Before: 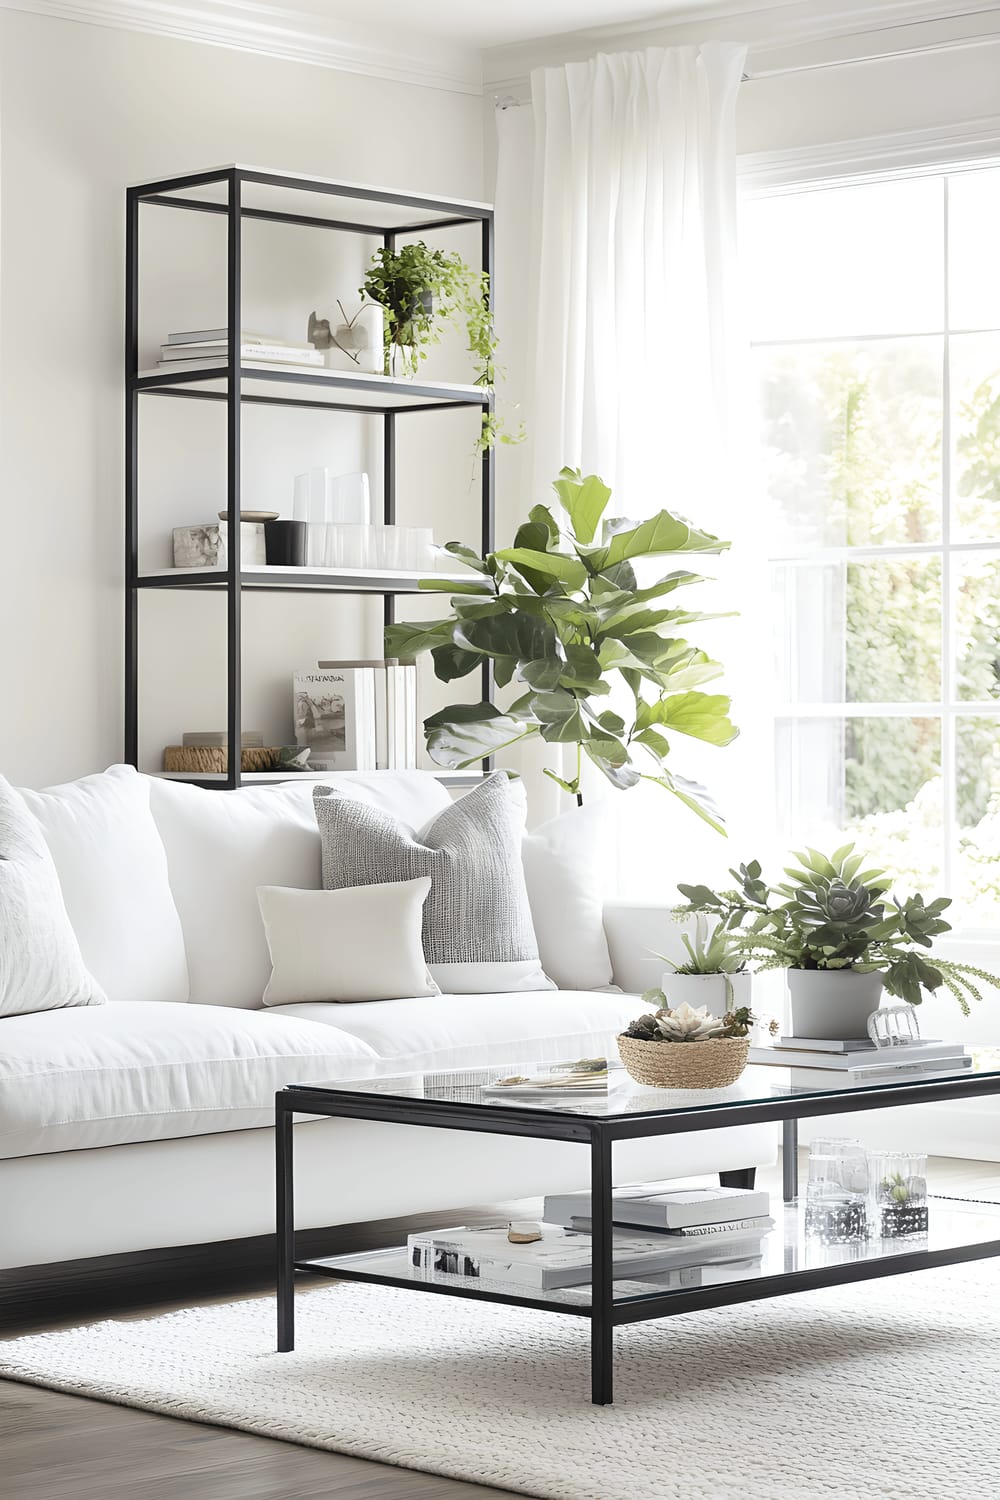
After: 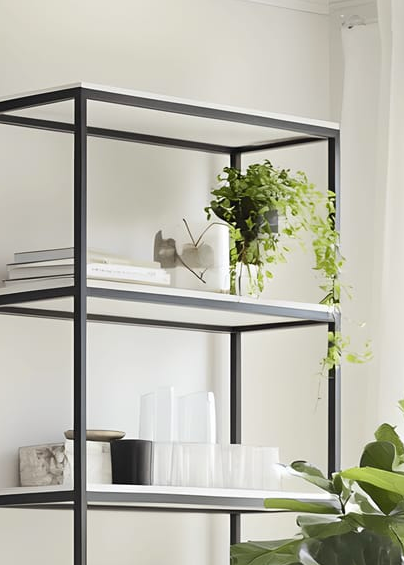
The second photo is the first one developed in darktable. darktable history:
contrast brightness saturation: contrast 0.04, saturation 0.156
exposure: exposure -0.015 EV, compensate highlight preservation false
crop: left 15.485%, top 5.426%, right 44.095%, bottom 56.907%
